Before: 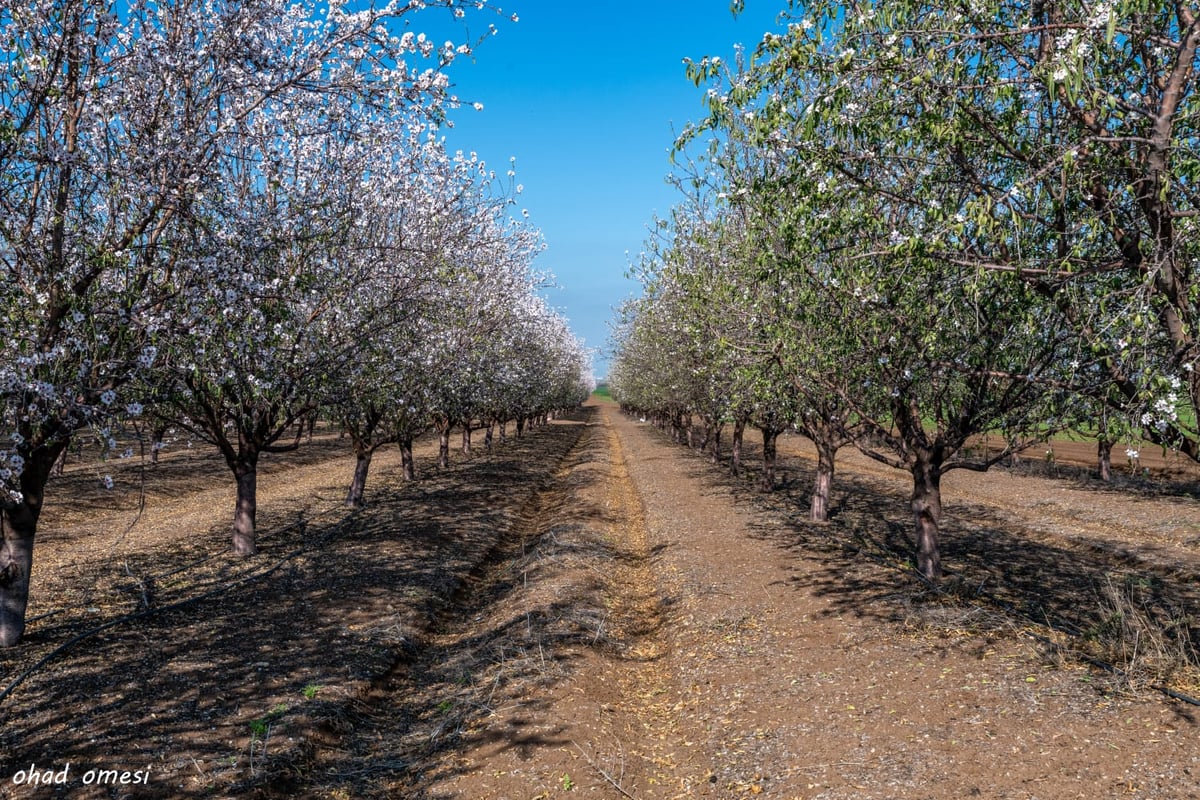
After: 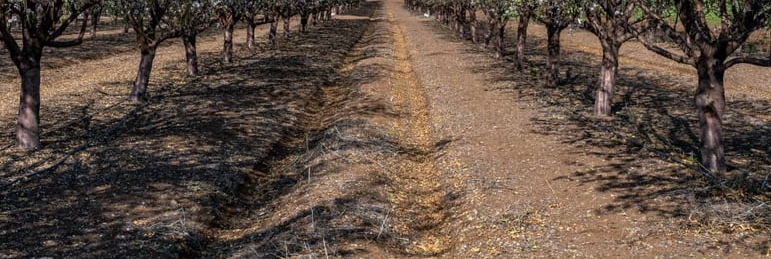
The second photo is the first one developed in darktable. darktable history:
crop: left 18.038%, top 50.669%, right 17.65%, bottom 16.876%
